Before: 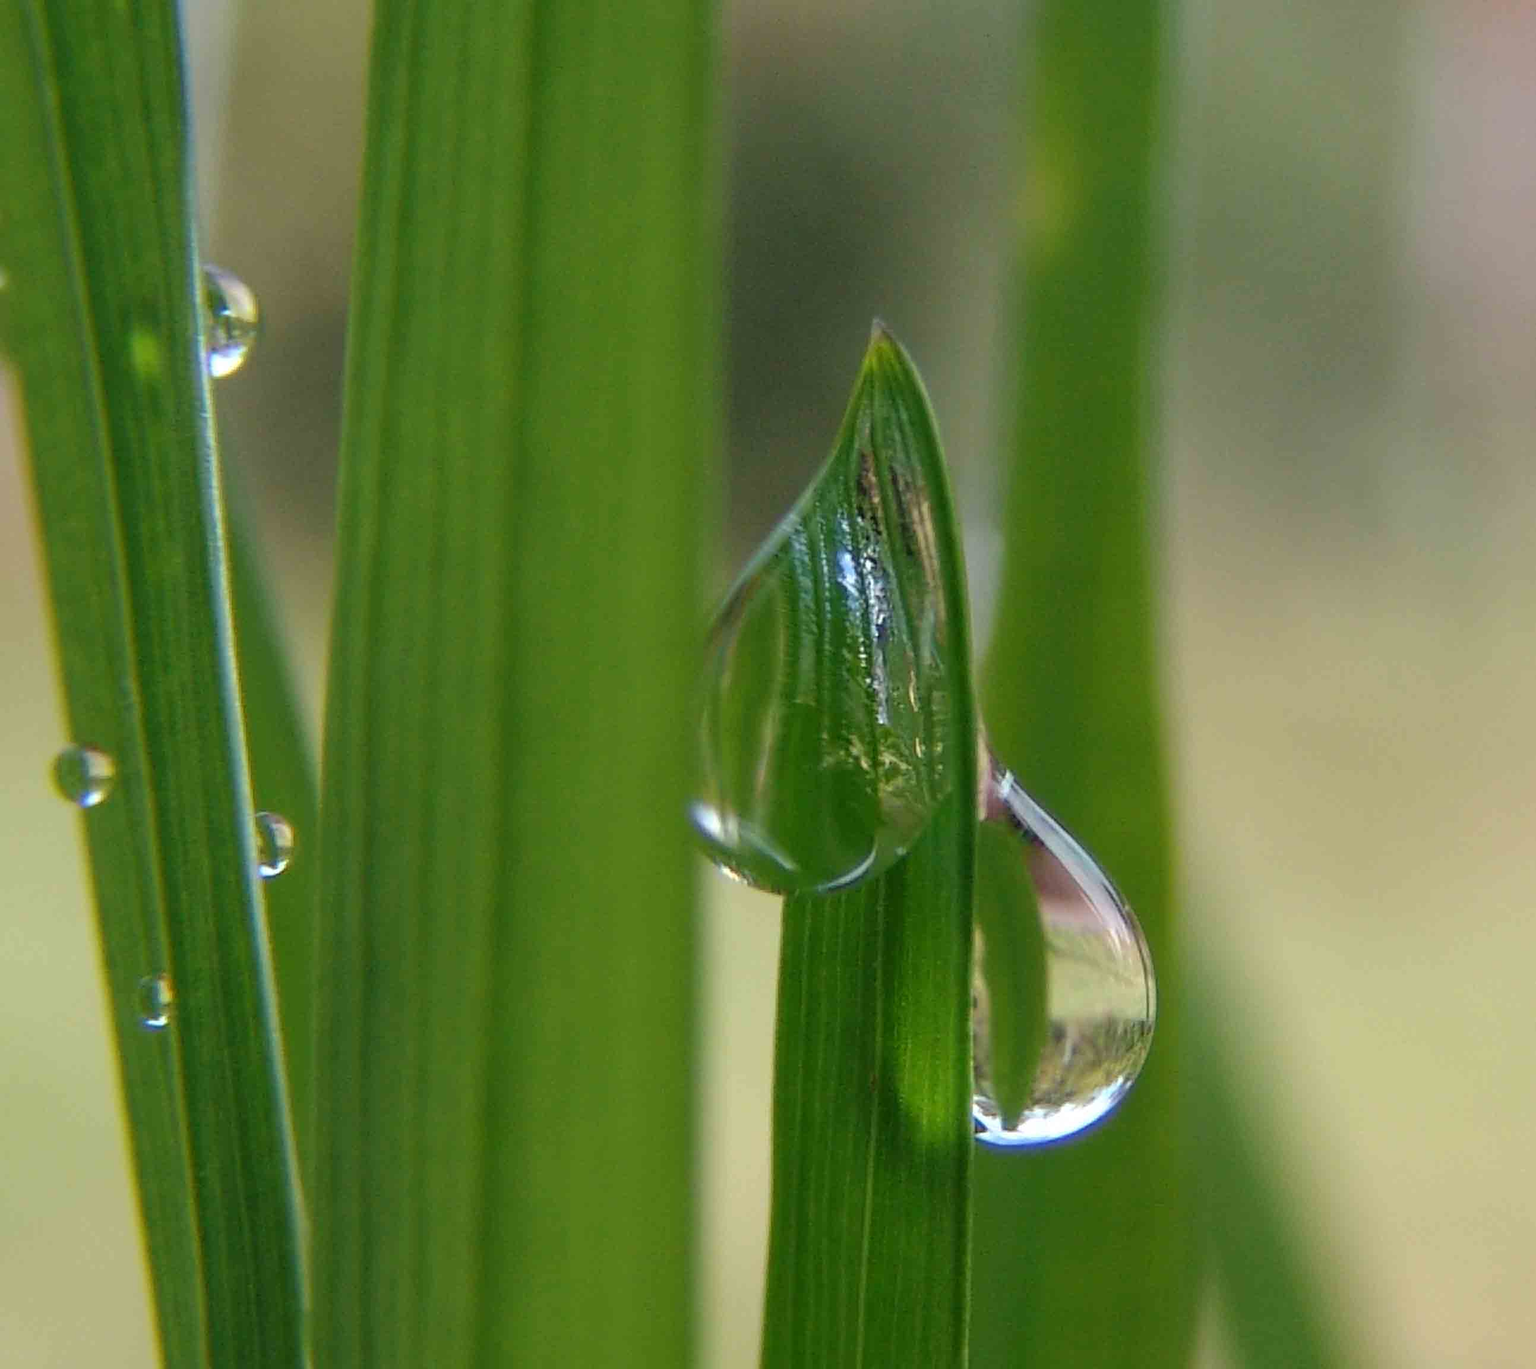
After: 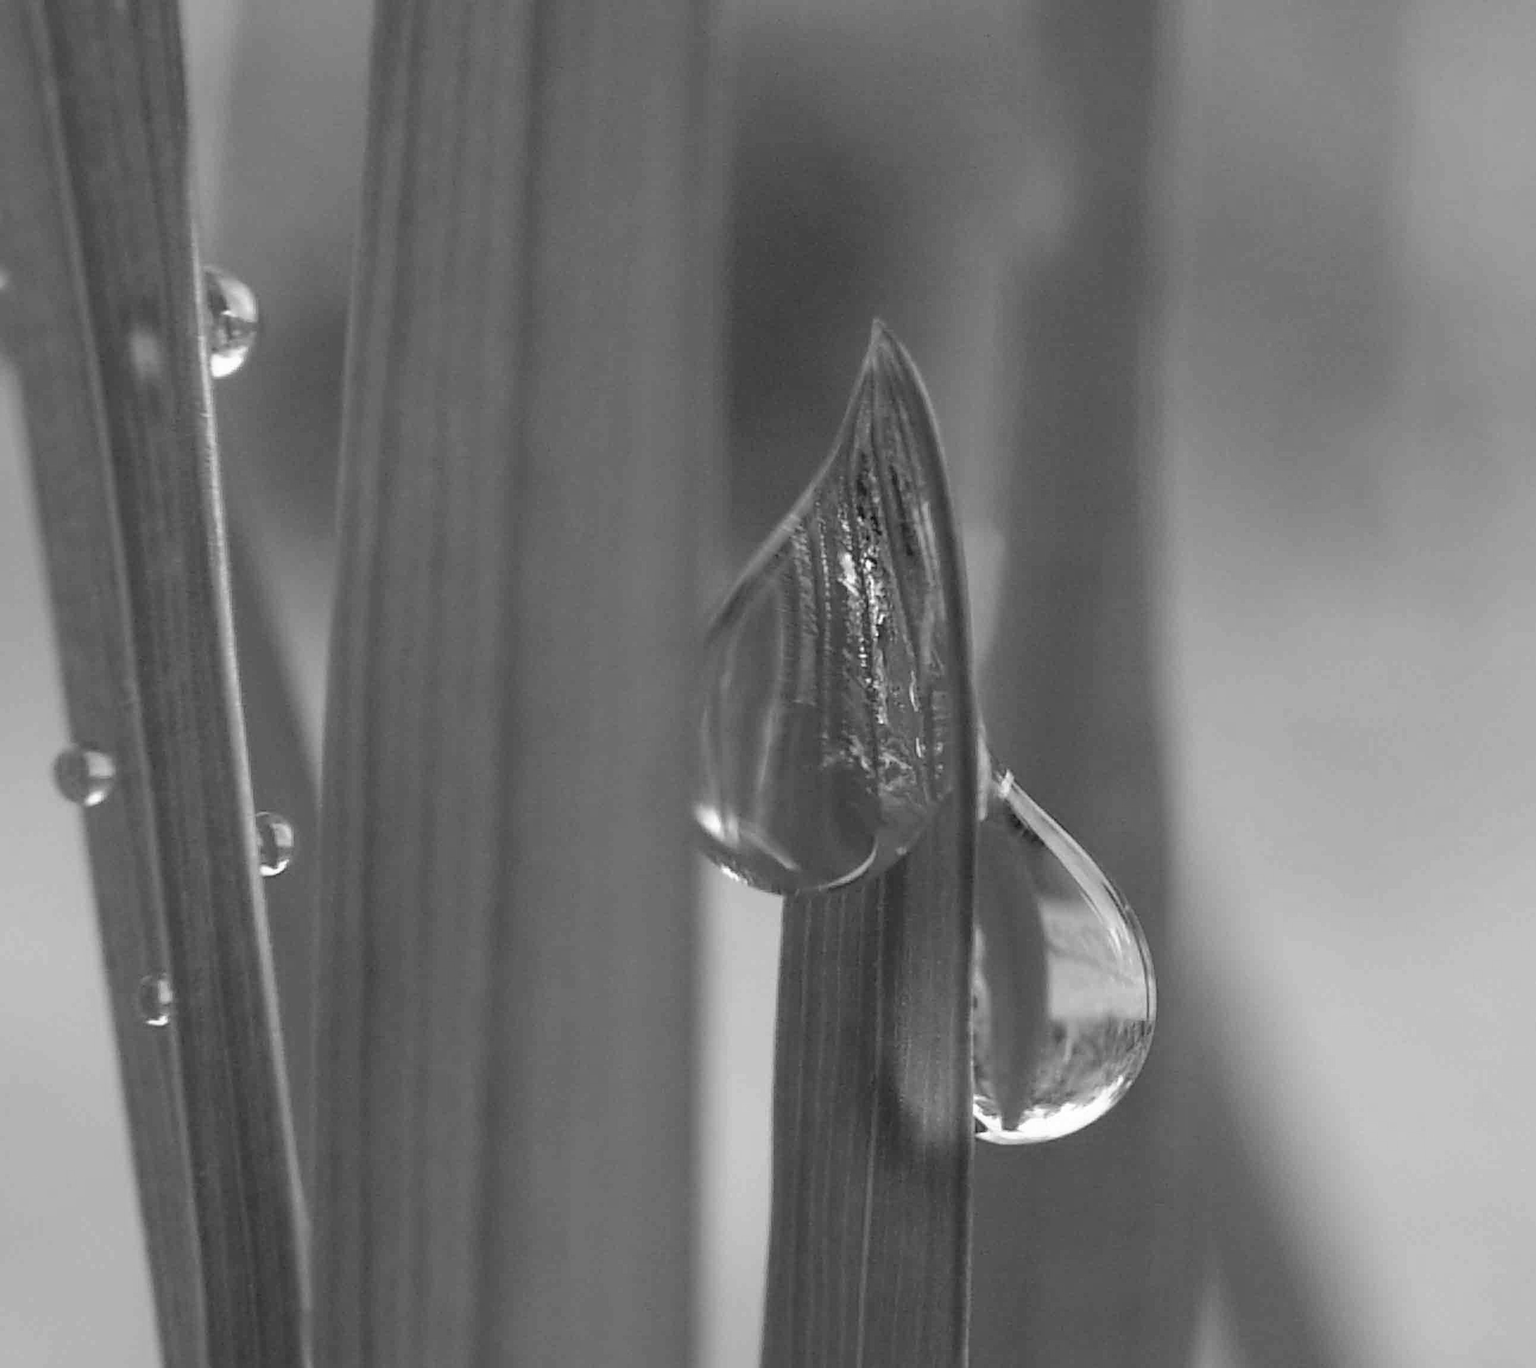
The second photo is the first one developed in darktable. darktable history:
monochrome: on, module defaults
velvia: strength 6%
